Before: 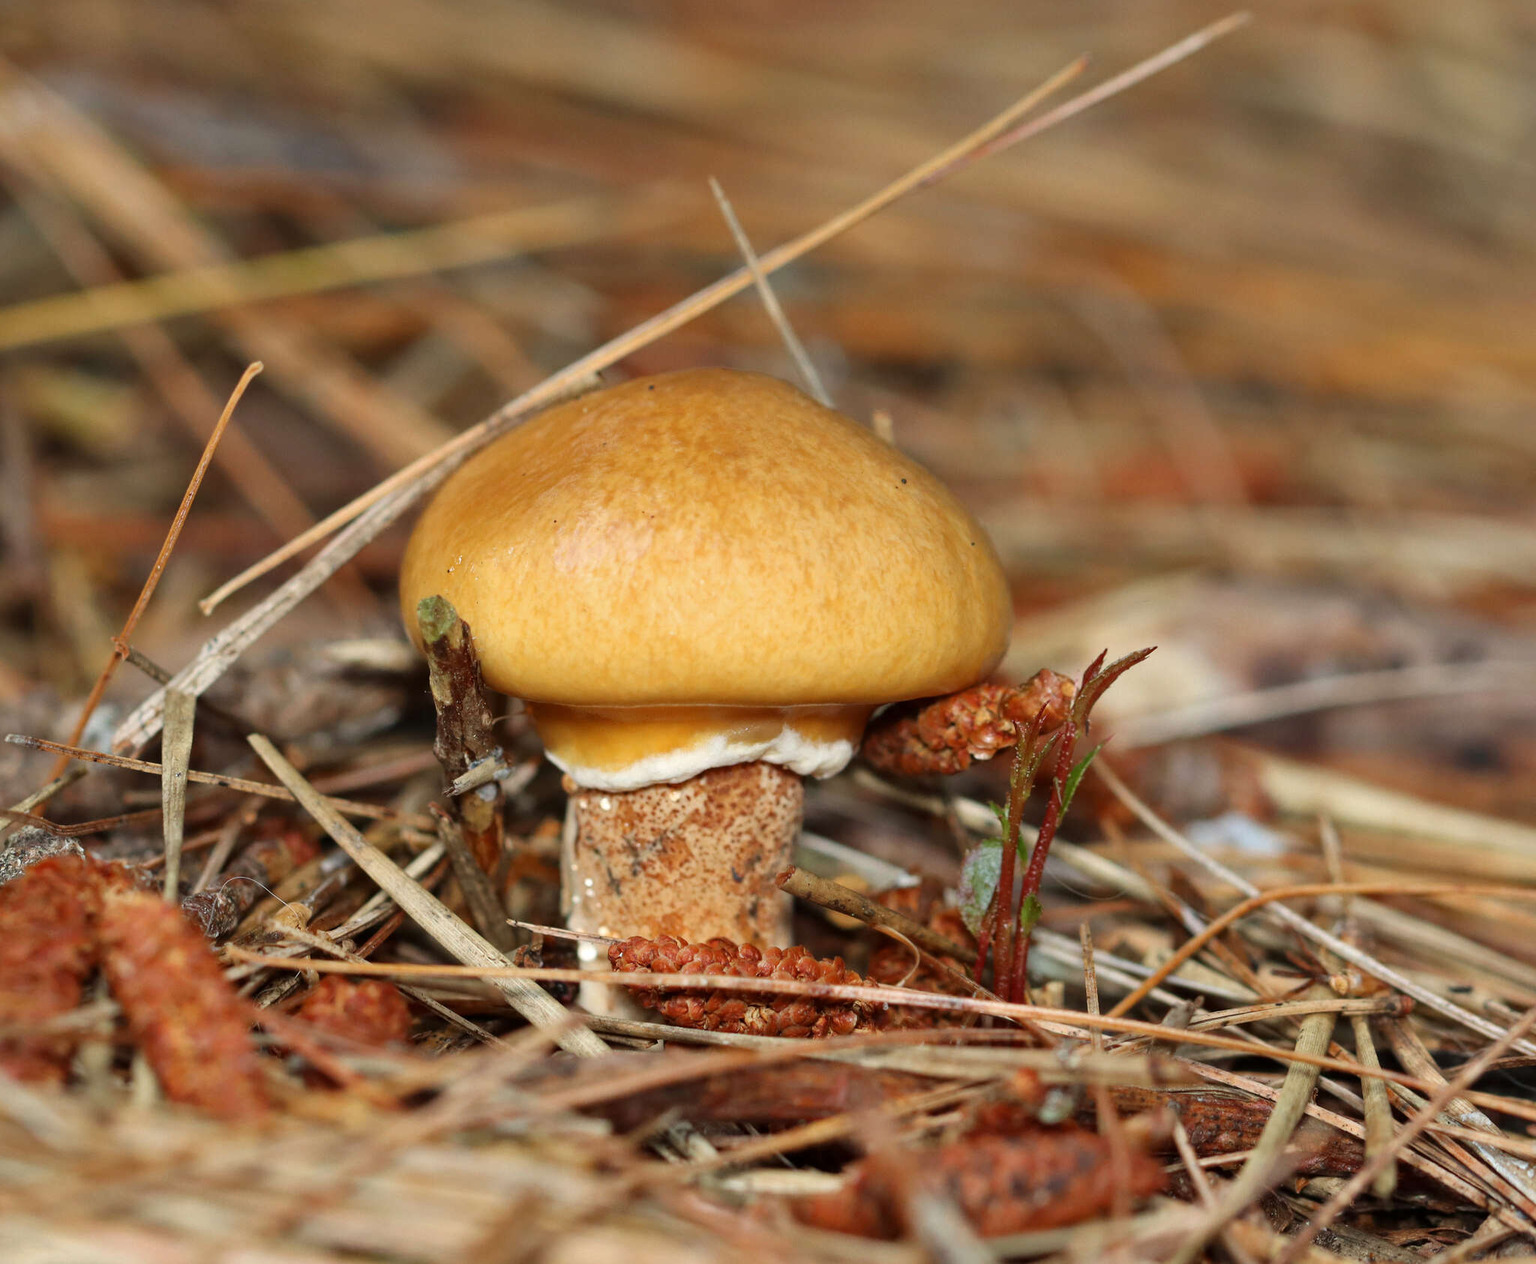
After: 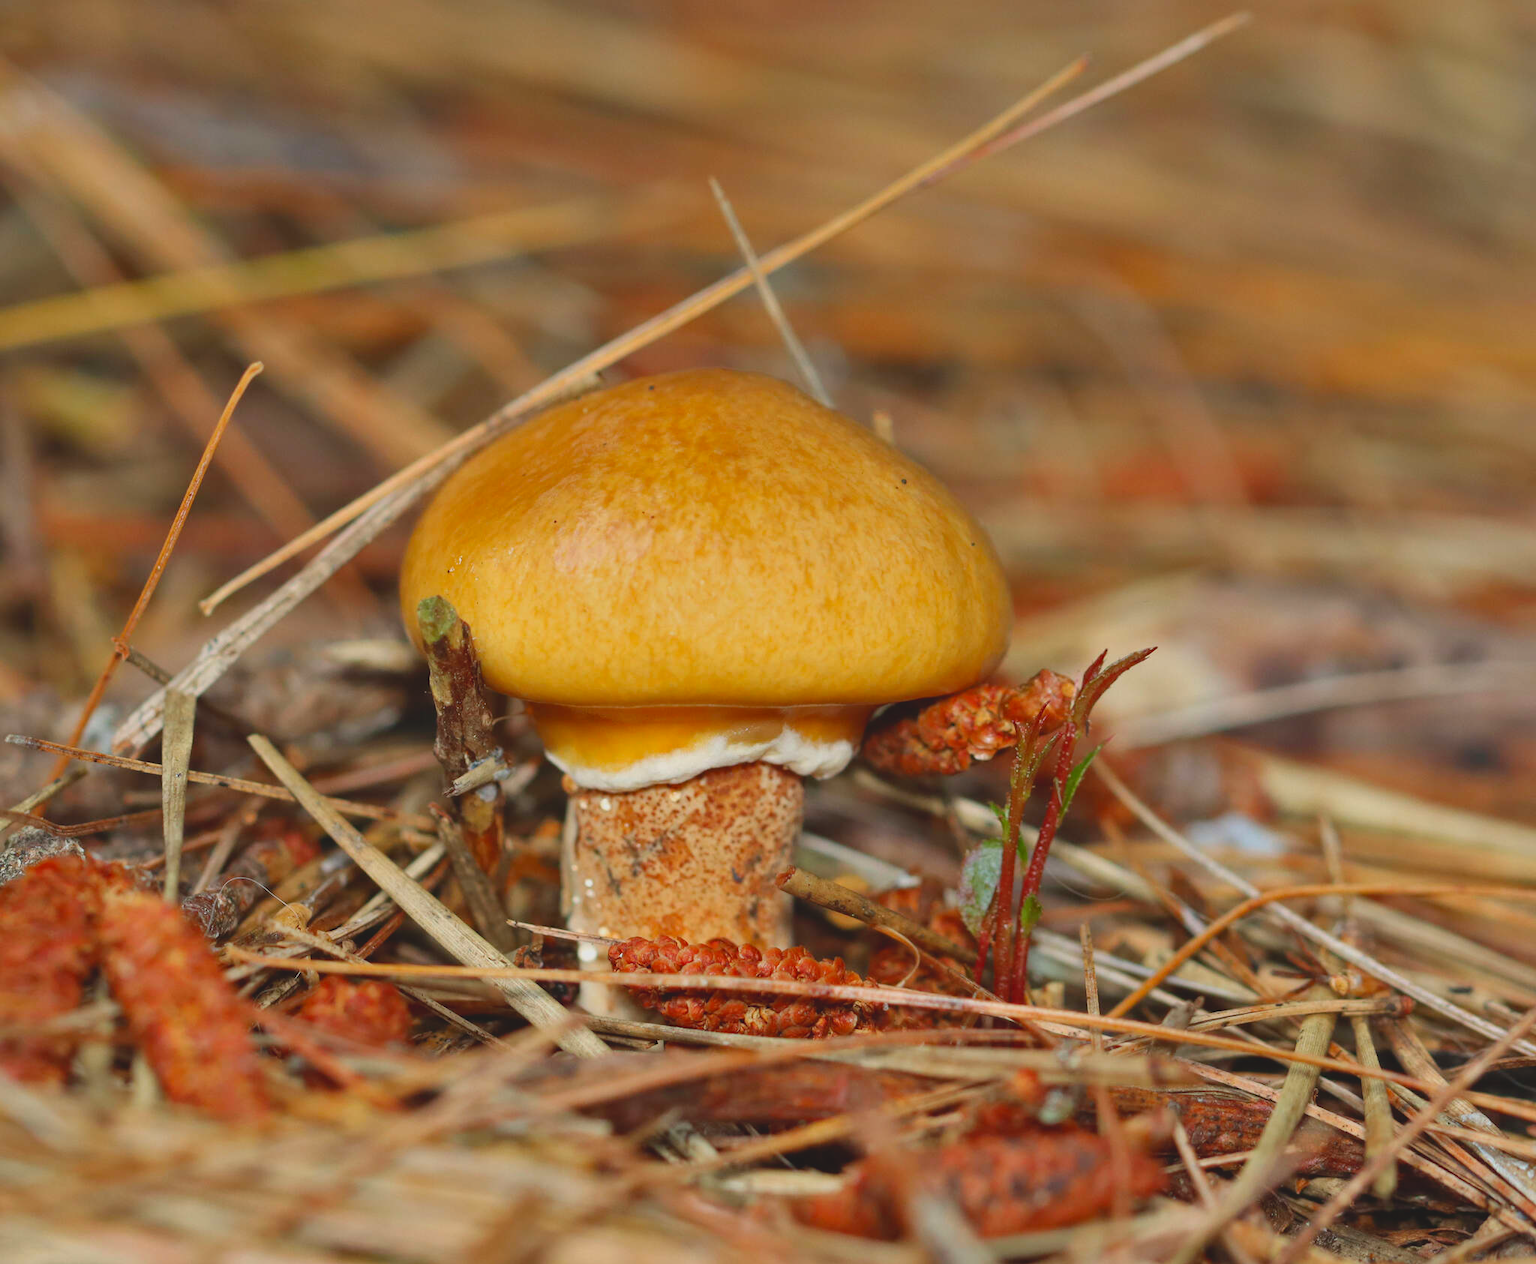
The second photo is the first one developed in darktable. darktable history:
exposure: compensate highlight preservation false
contrast brightness saturation: contrast -0.19, saturation 0.19
shadows and highlights: soften with gaussian
